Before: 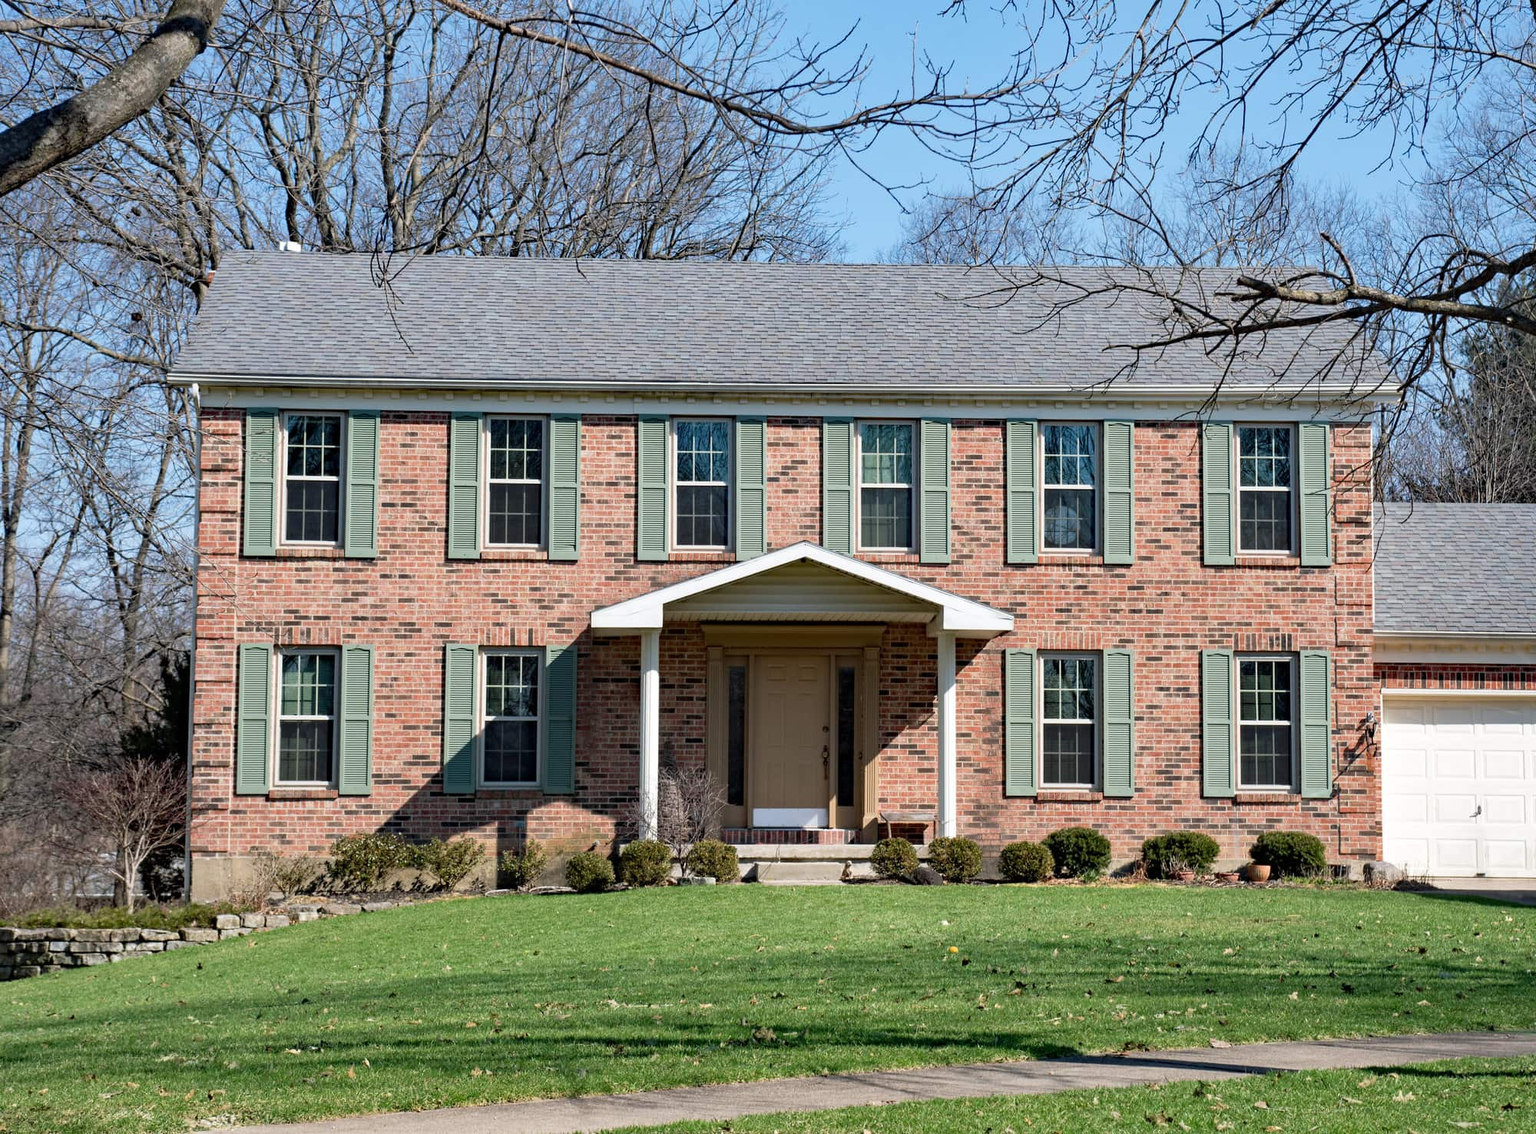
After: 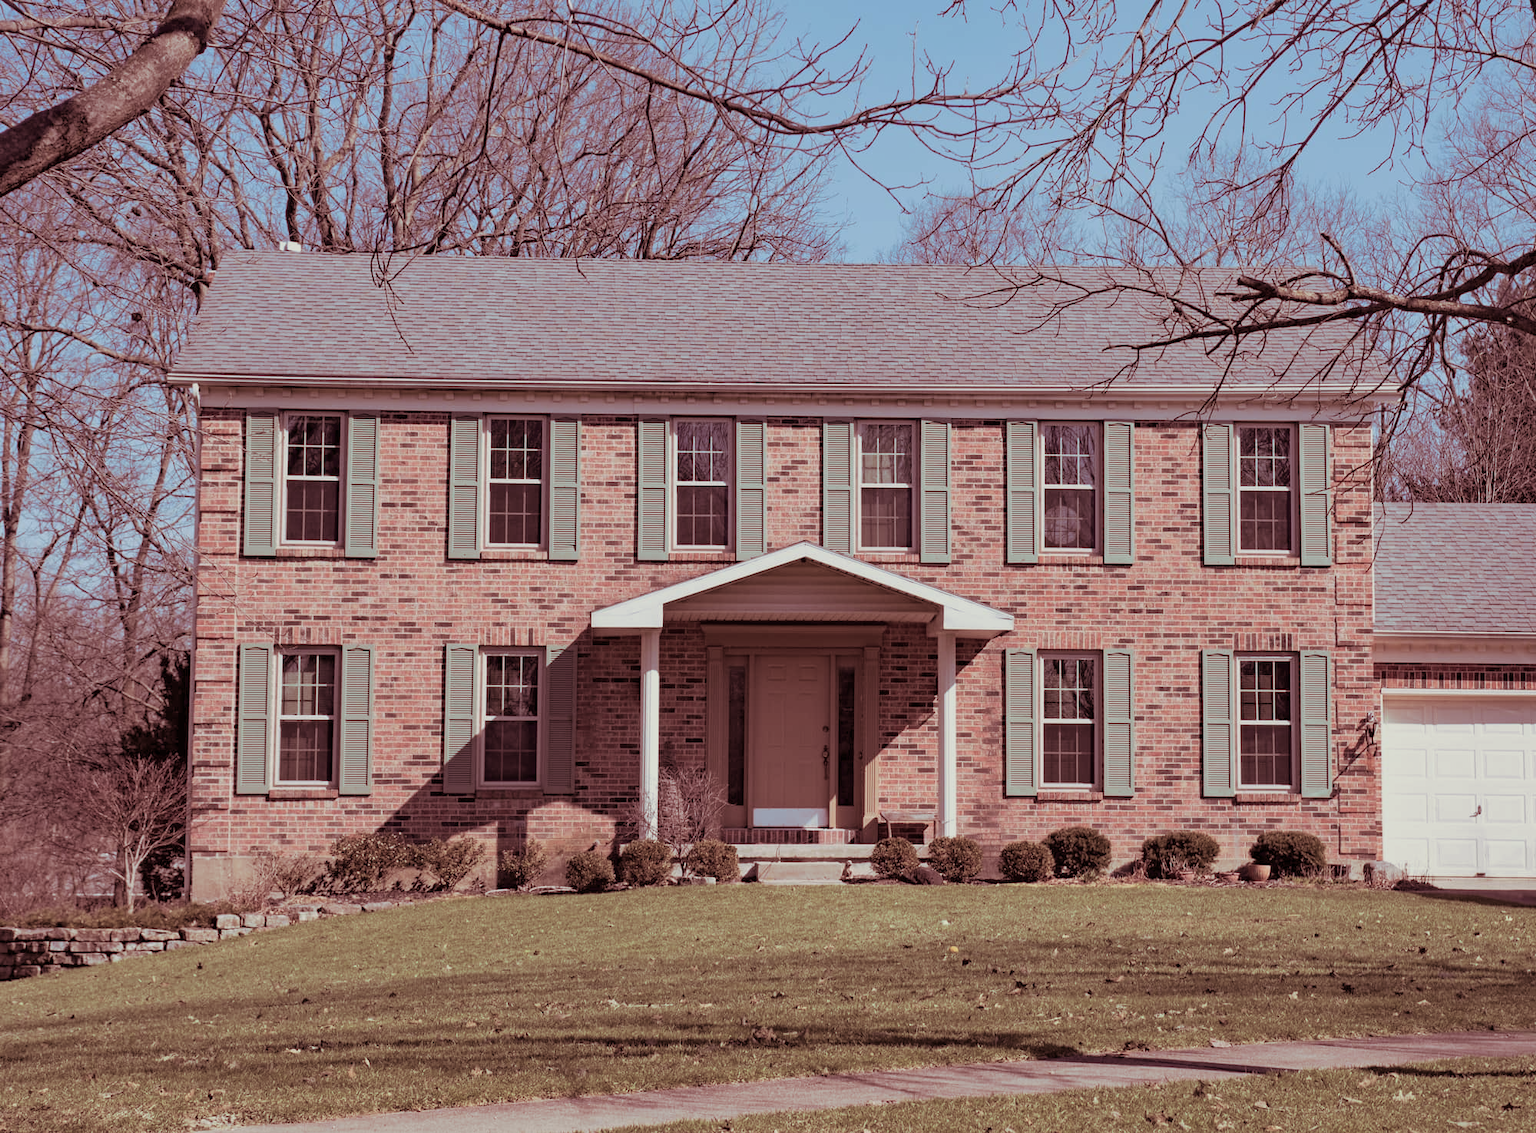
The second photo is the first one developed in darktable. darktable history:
color balance rgb: perceptual saturation grading › global saturation -27.94%, hue shift -2.27°, contrast -21.26%
split-toning: compress 20%
